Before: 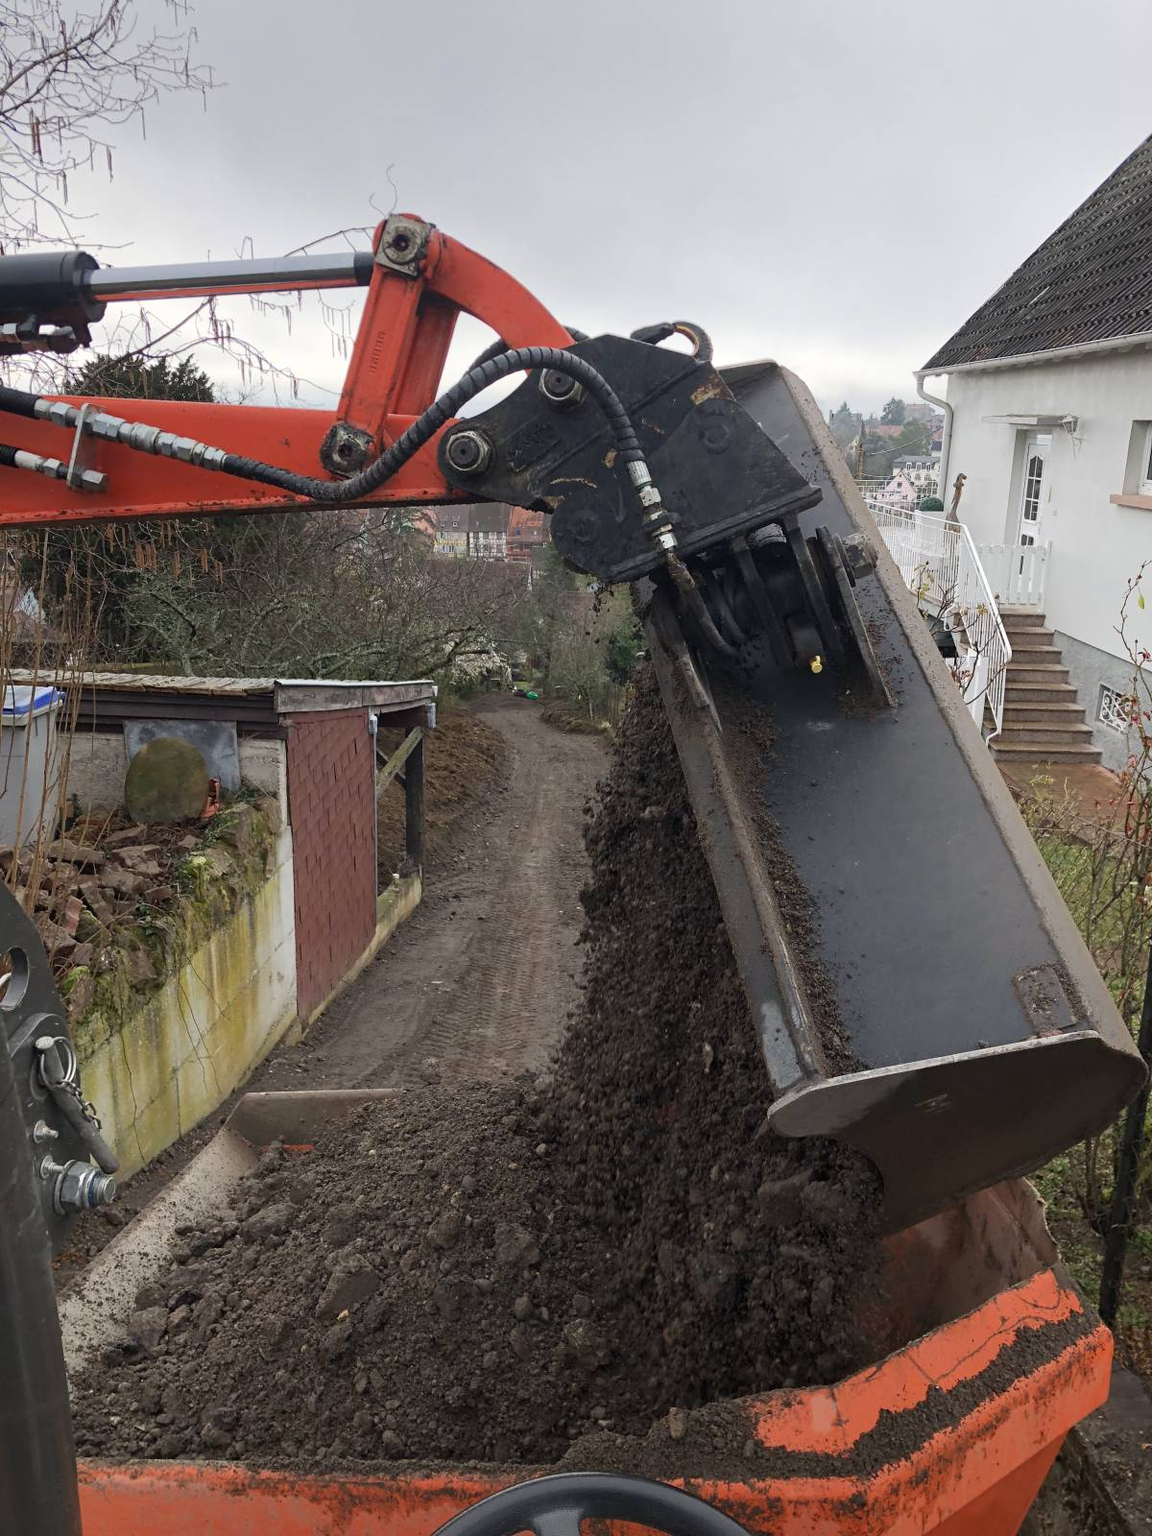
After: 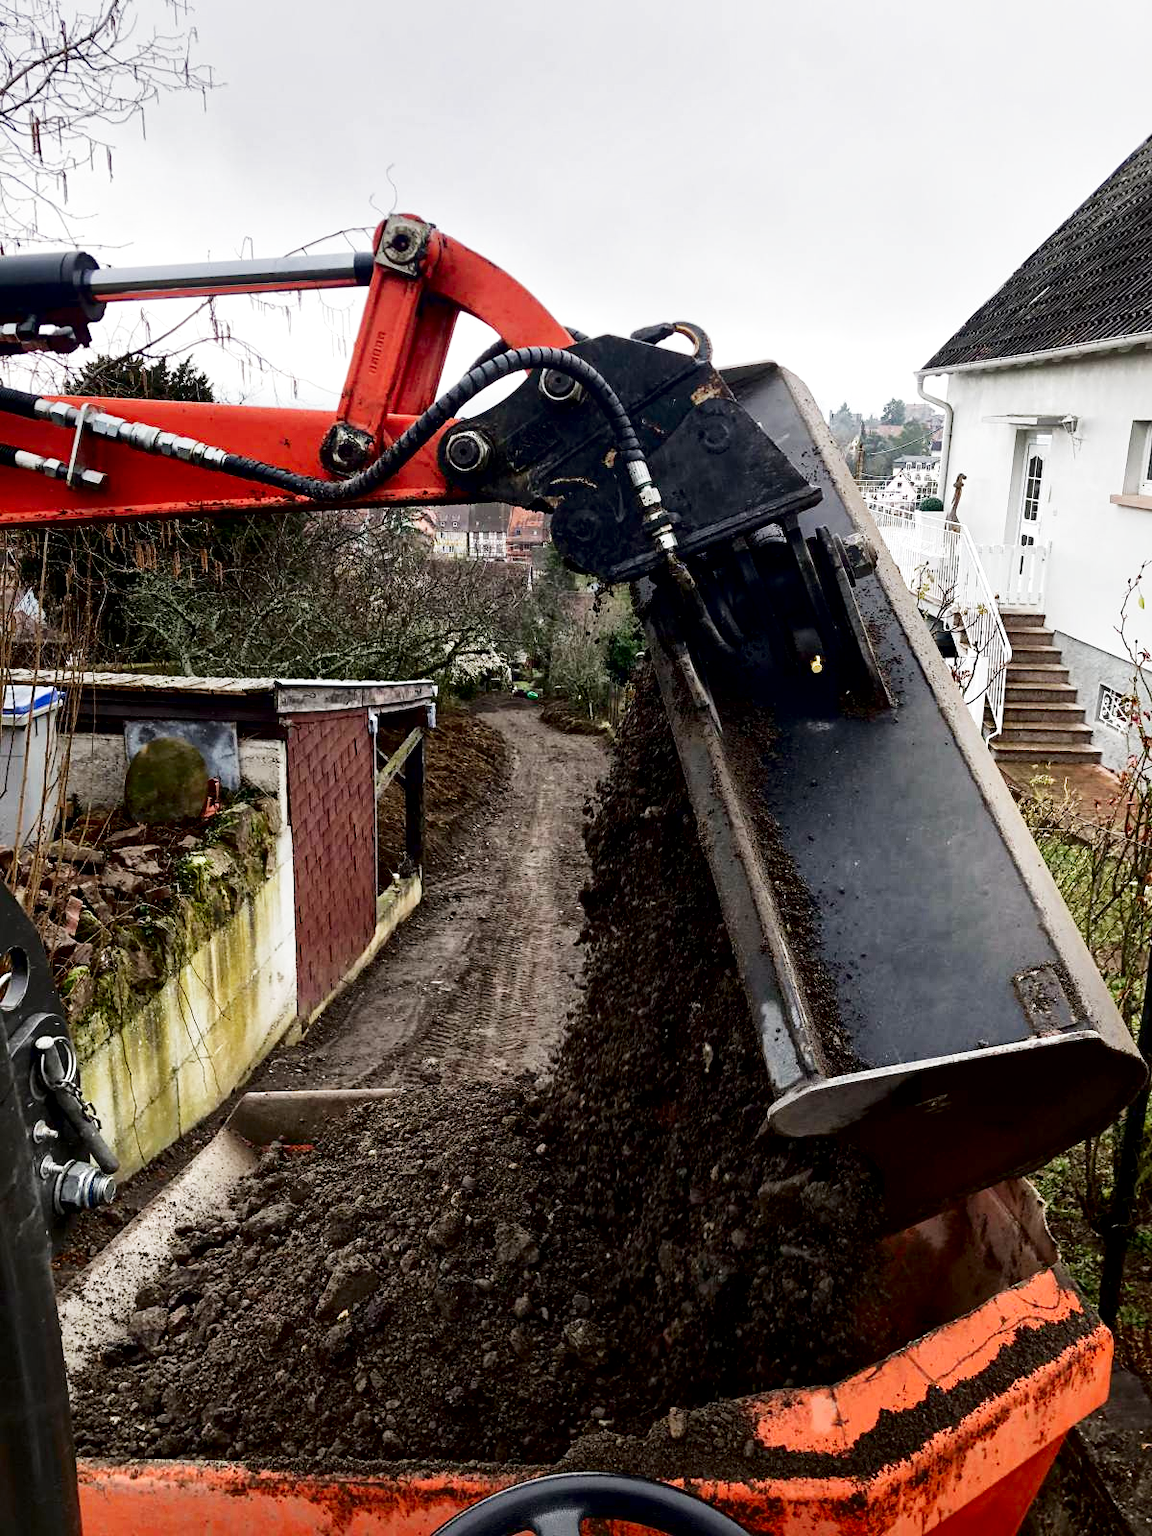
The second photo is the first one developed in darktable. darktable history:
local contrast: mode bilateral grid, contrast 20, coarseness 50, detail 179%, midtone range 0.2
contrast brightness saturation: contrast 0.2, brightness -0.11, saturation 0.1
filmic rgb: middle gray luminance 12.74%, black relative exposure -10.13 EV, white relative exposure 3.47 EV, threshold 6 EV, target black luminance 0%, hardness 5.74, latitude 44.69%, contrast 1.221, highlights saturation mix 5%, shadows ↔ highlights balance 26.78%, add noise in highlights 0, preserve chrominance no, color science v3 (2019), use custom middle-gray values true, iterations of high-quality reconstruction 0, contrast in highlights soft, enable highlight reconstruction true
